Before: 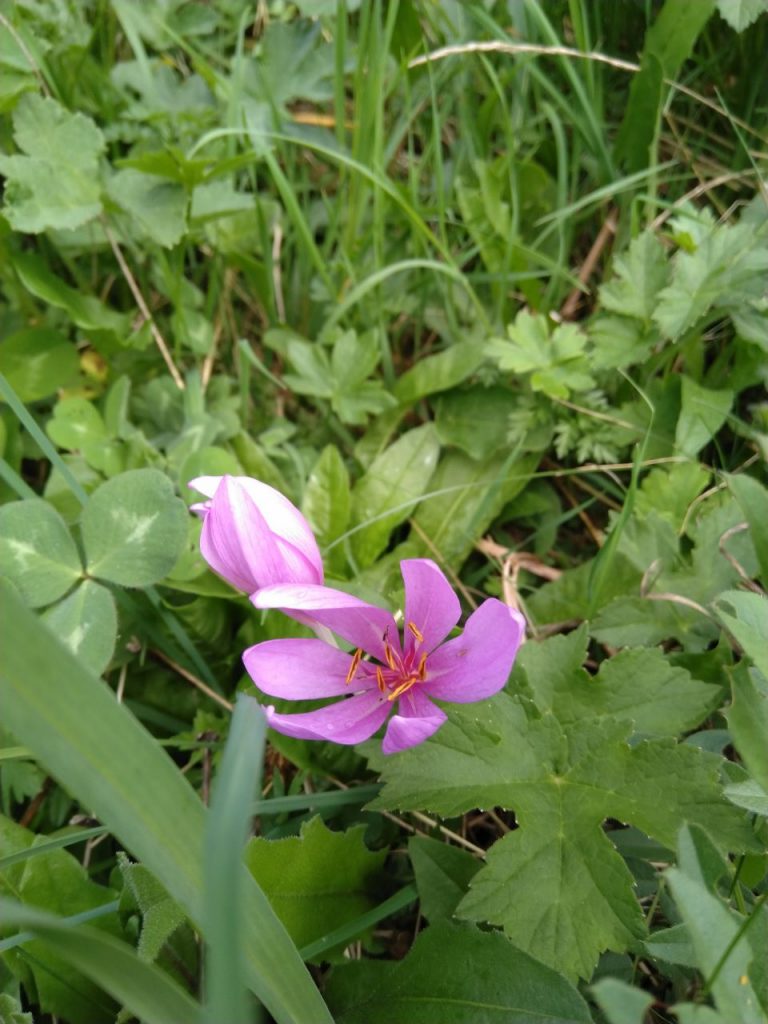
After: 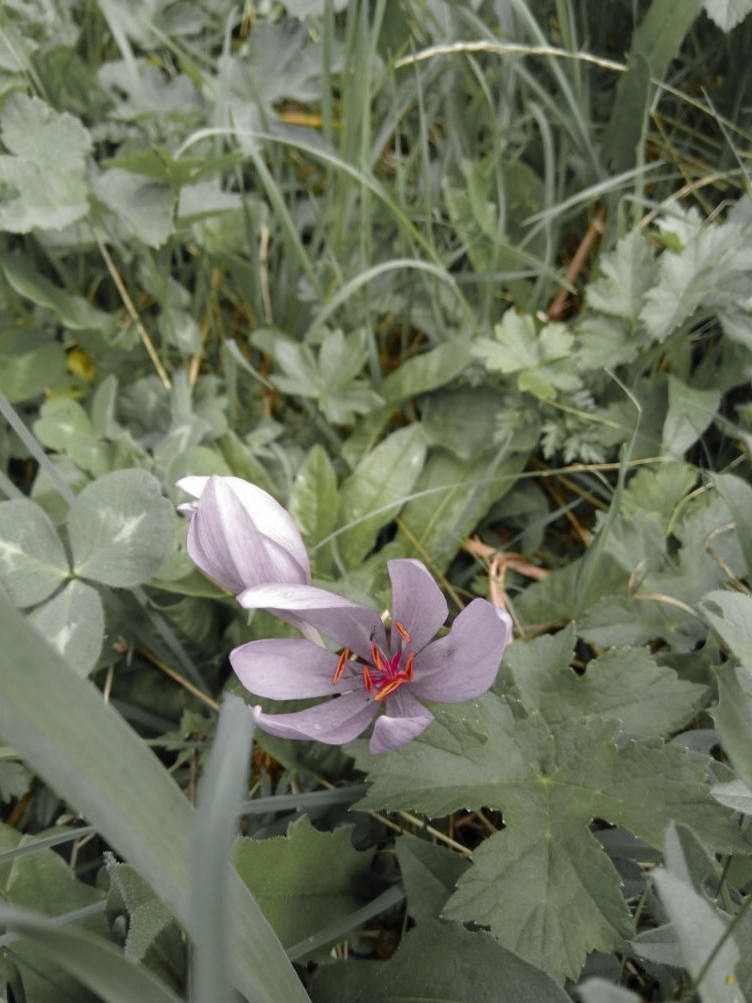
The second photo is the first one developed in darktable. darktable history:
crop: left 1.743%, right 0.268%, bottom 2.011%
color zones: curves: ch0 [(0.004, 0.388) (0.125, 0.392) (0.25, 0.404) (0.375, 0.5) (0.5, 0.5) (0.625, 0.5) (0.75, 0.5) (0.875, 0.5)]; ch1 [(0, 0.5) (0.125, 0.5) (0.25, 0.5) (0.375, 0.124) (0.524, 0.124) (0.645, 0.128) (0.789, 0.132) (0.914, 0.096) (0.998, 0.068)]
